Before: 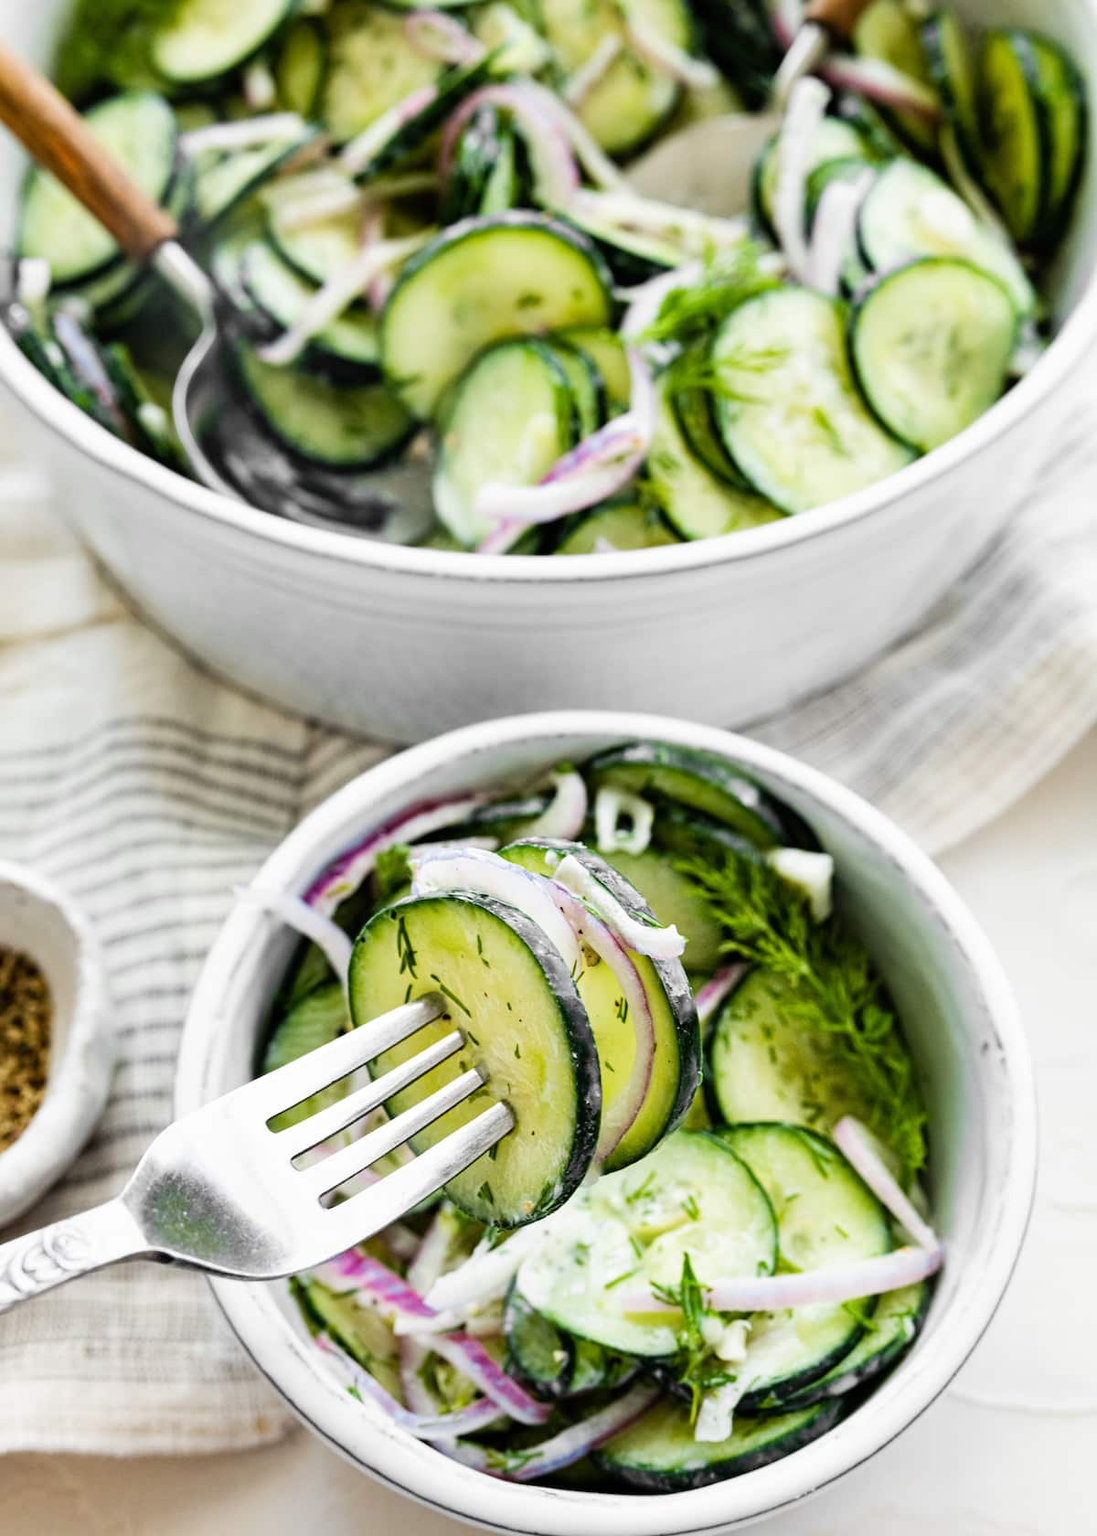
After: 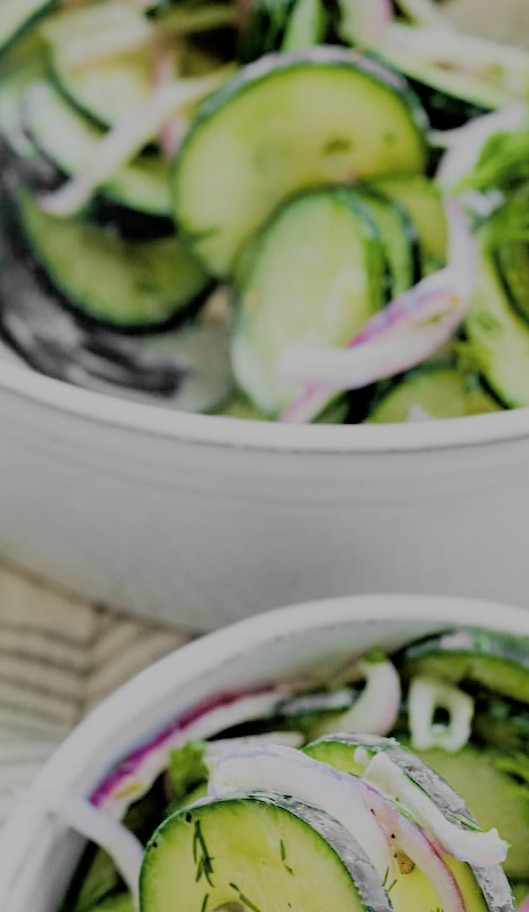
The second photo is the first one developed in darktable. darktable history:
velvia: strength 14.74%
crop: left 20.246%, top 10.915%, right 35.621%, bottom 34.772%
filmic rgb: middle gray luminance 2.7%, black relative exposure -10.04 EV, white relative exposure 6.98 EV, dynamic range scaling 10.68%, target black luminance 0%, hardness 3.16, latitude 44.36%, contrast 0.678, highlights saturation mix 3.53%, shadows ↔ highlights balance 12.94%, iterations of high-quality reconstruction 0
